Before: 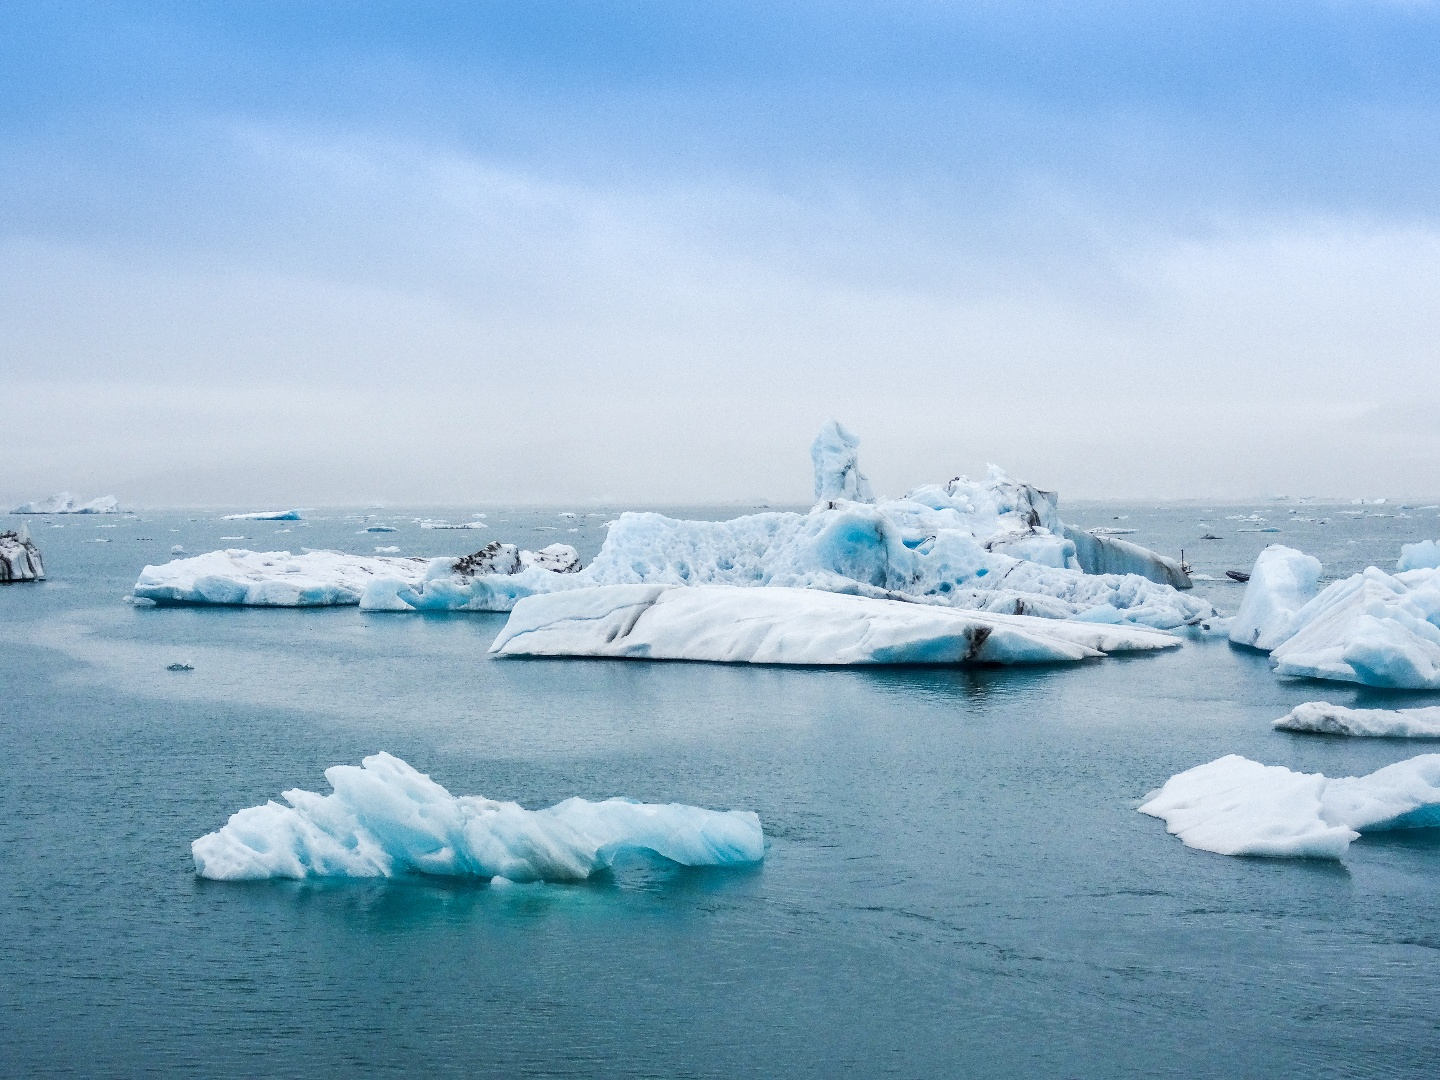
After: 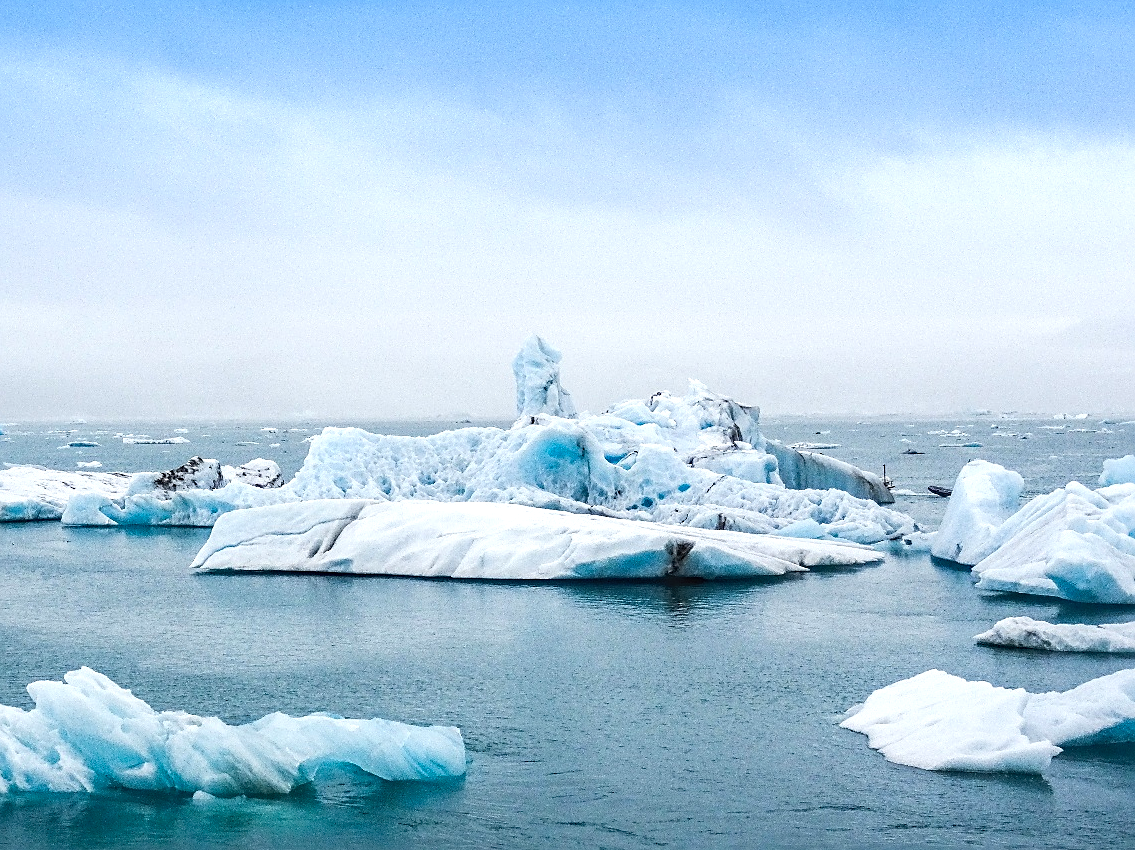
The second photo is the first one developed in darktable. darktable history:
sharpen: on, module defaults
haze removal: compatibility mode true, adaptive false
tone equalizer: -8 EV -0.001 EV, -7 EV 0.001 EV, -6 EV -0.002 EV, -5 EV -0.003 EV, -4 EV -0.062 EV, -3 EV -0.222 EV, -2 EV -0.267 EV, -1 EV 0.105 EV, +0 EV 0.303 EV
local contrast: detail 110%
crop and rotate: left 20.74%, top 7.912%, right 0.375%, bottom 13.378%
